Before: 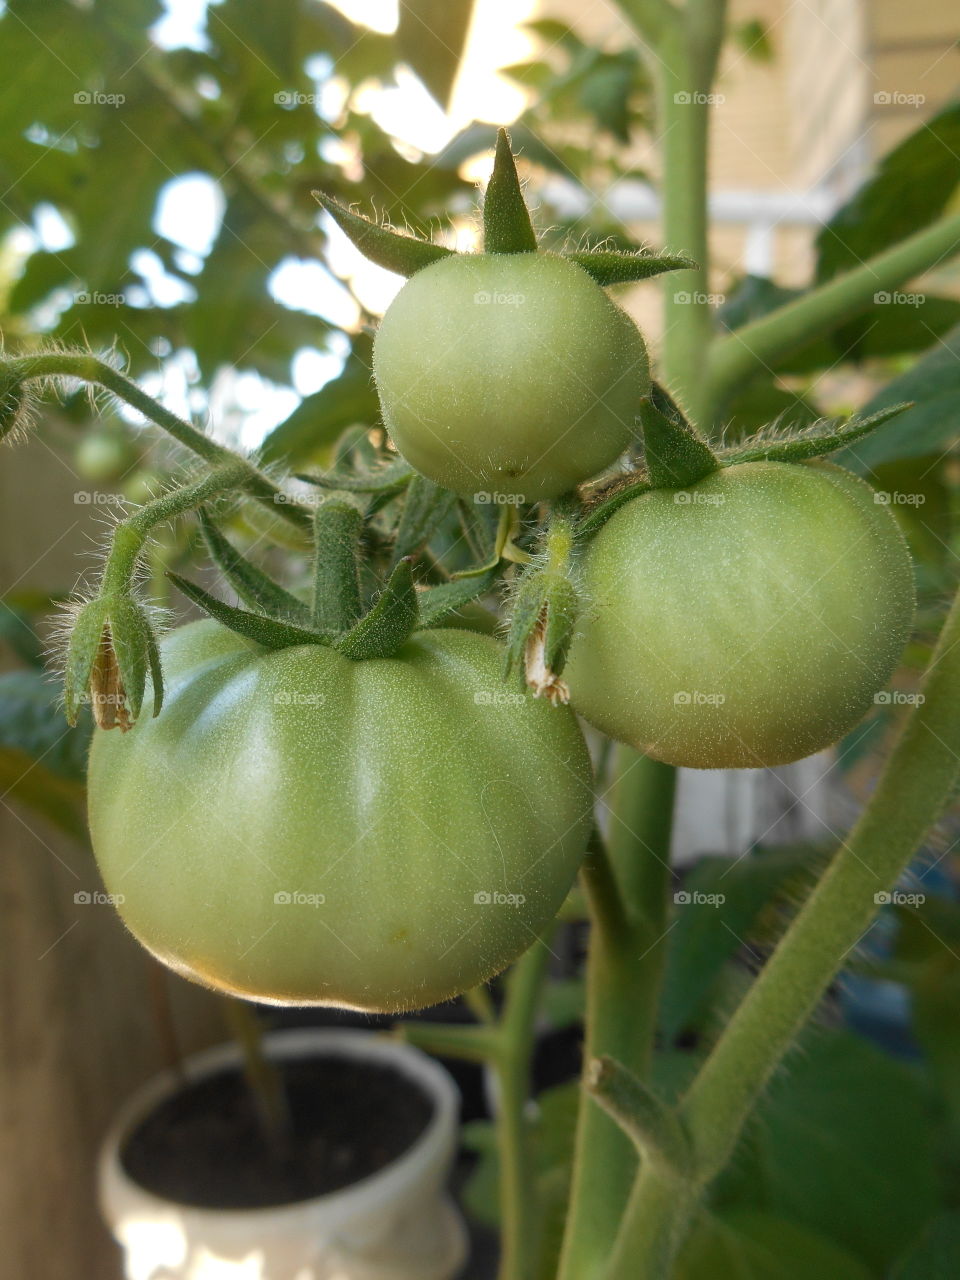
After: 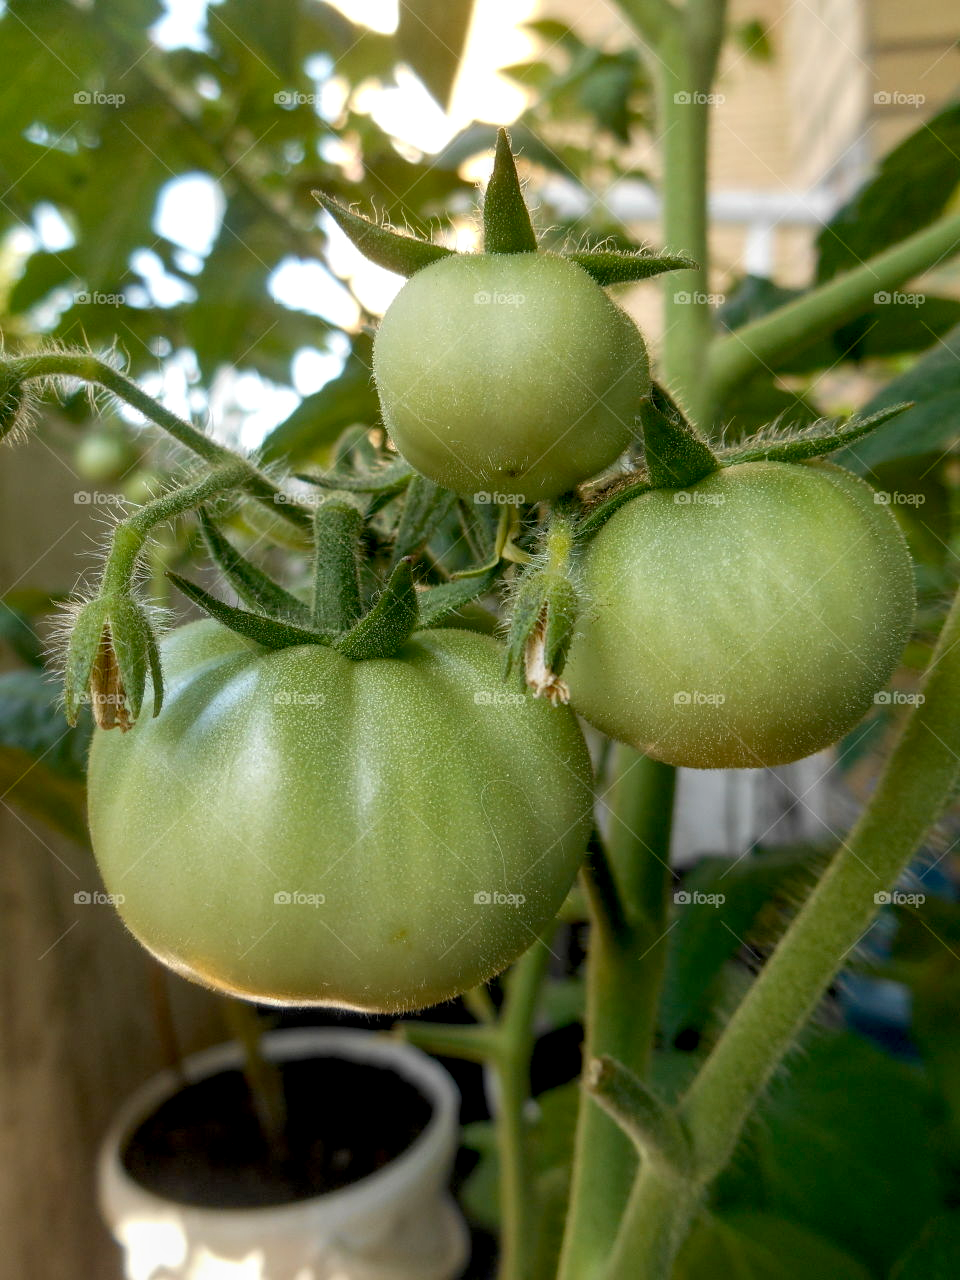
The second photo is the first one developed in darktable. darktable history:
exposure: black level correction 0.012, compensate highlight preservation false
local contrast: on, module defaults
